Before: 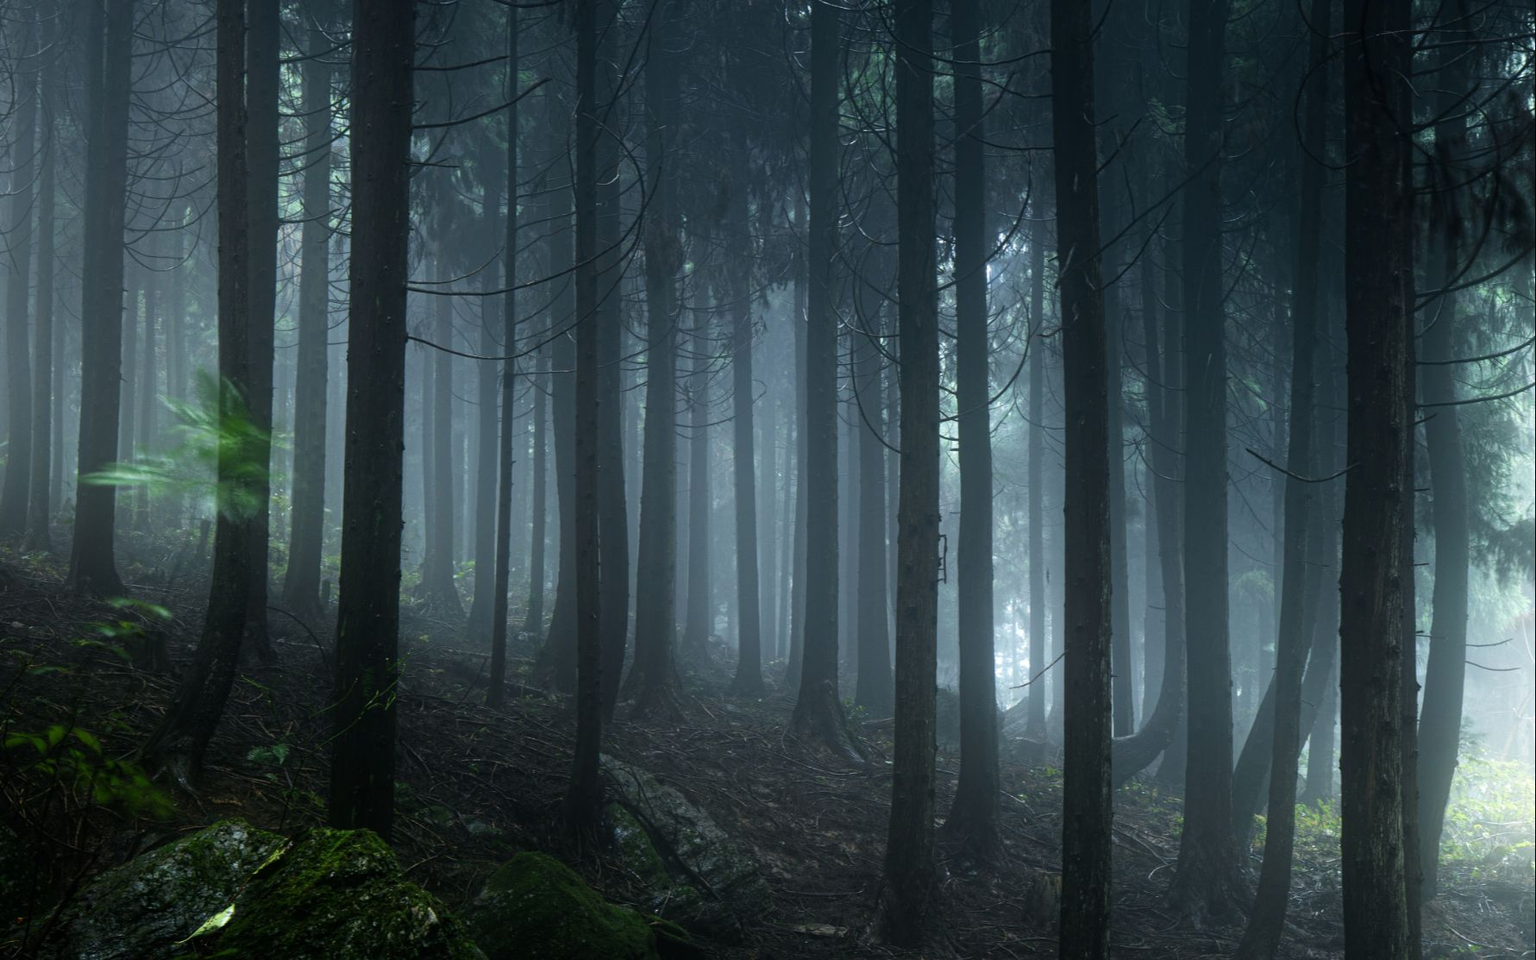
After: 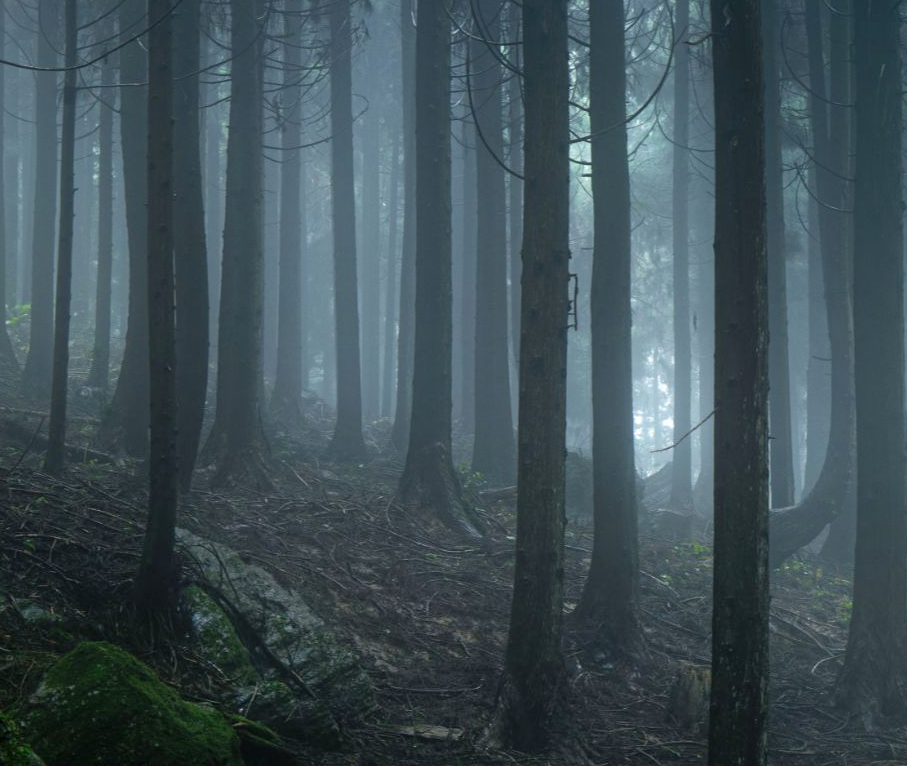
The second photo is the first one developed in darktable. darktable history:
shadows and highlights: on, module defaults
crop and rotate: left 29.237%, top 31.152%, right 19.807%
